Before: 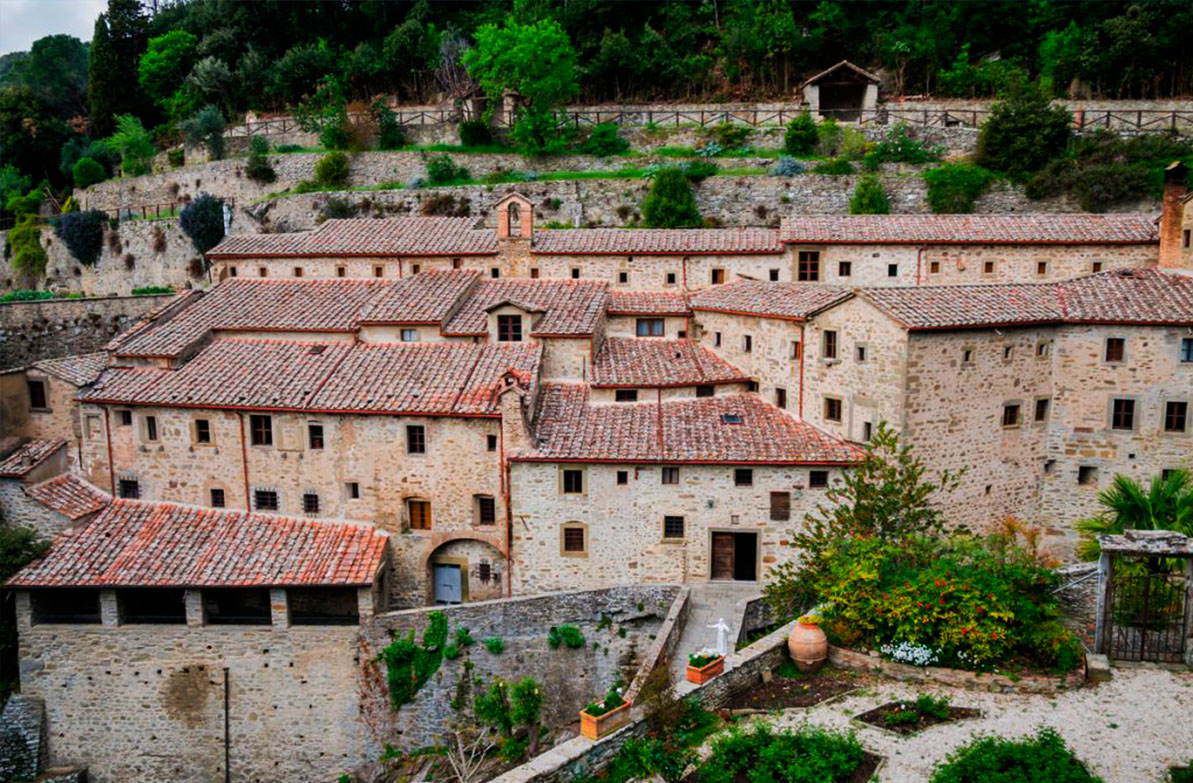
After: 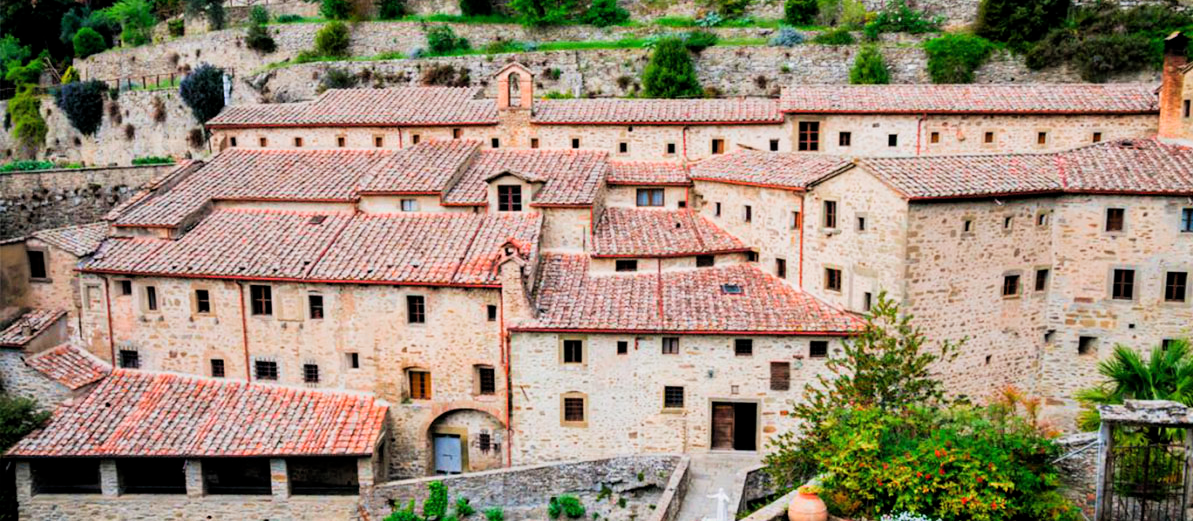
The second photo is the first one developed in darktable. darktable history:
exposure: black level correction 0, exposure 0.95 EV, compensate exposure bias true, compensate highlight preservation false
filmic rgb: middle gray luminance 18.42%, black relative exposure -9 EV, white relative exposure 3.75 EV, threshold 6 EV, target black luminance 0%, hardness 4.85, latitude 67.35%, contrast 0.955, highlights saturation mix 20%, shadows ↔ highlights balance 21.36%, add noise in highlights 0, preserve chrominance luminance Y, color science v3 (2019), use custom middle-gray values true, iterations of high-quality reconstruction 0, contrast in highlights soft, enable highlight reconstruction true
crop: top 16.727%, bottom 16.727%
